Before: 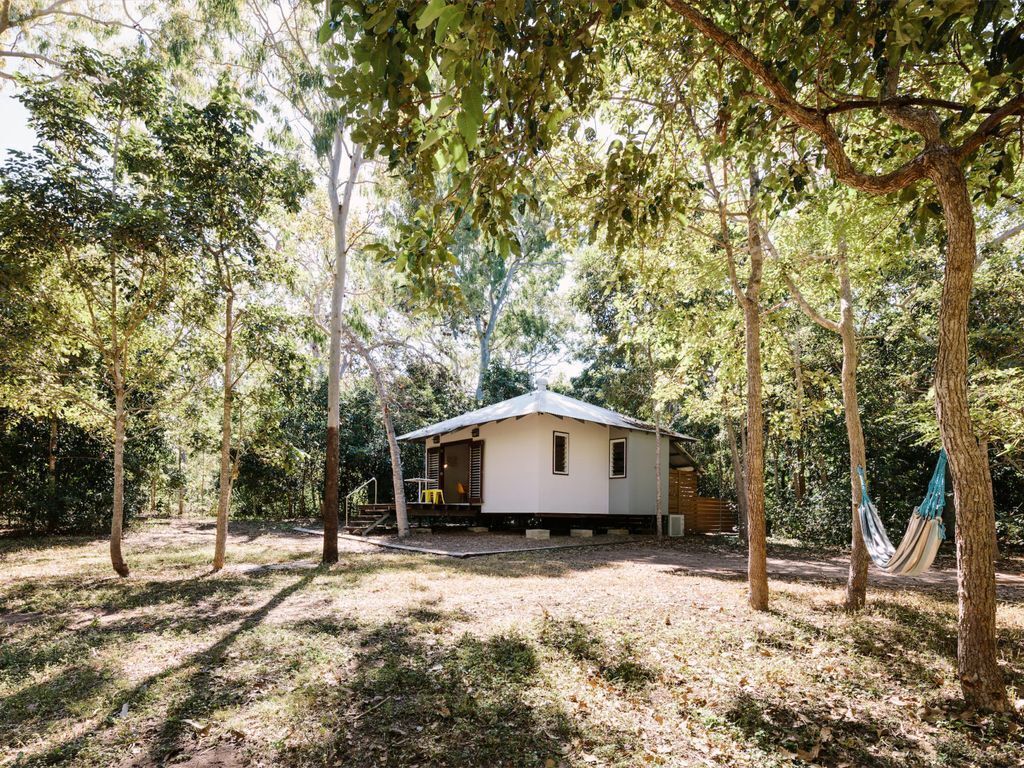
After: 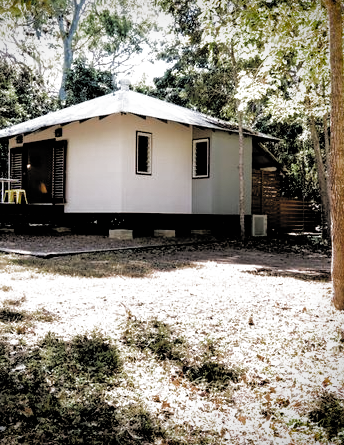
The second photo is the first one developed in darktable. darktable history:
vignetting: saturation 0.379, center (-0.149, 0.019)
filmic rgb: black relative exposure -3.62 EV, white relative exposure 2.14 EV, hardness 3.64, color science v4 (2020)
crop: left 40.732%, top 39.131%, right 25.636%, bottom 2.889%
shadows and highlights: on, module defaults
